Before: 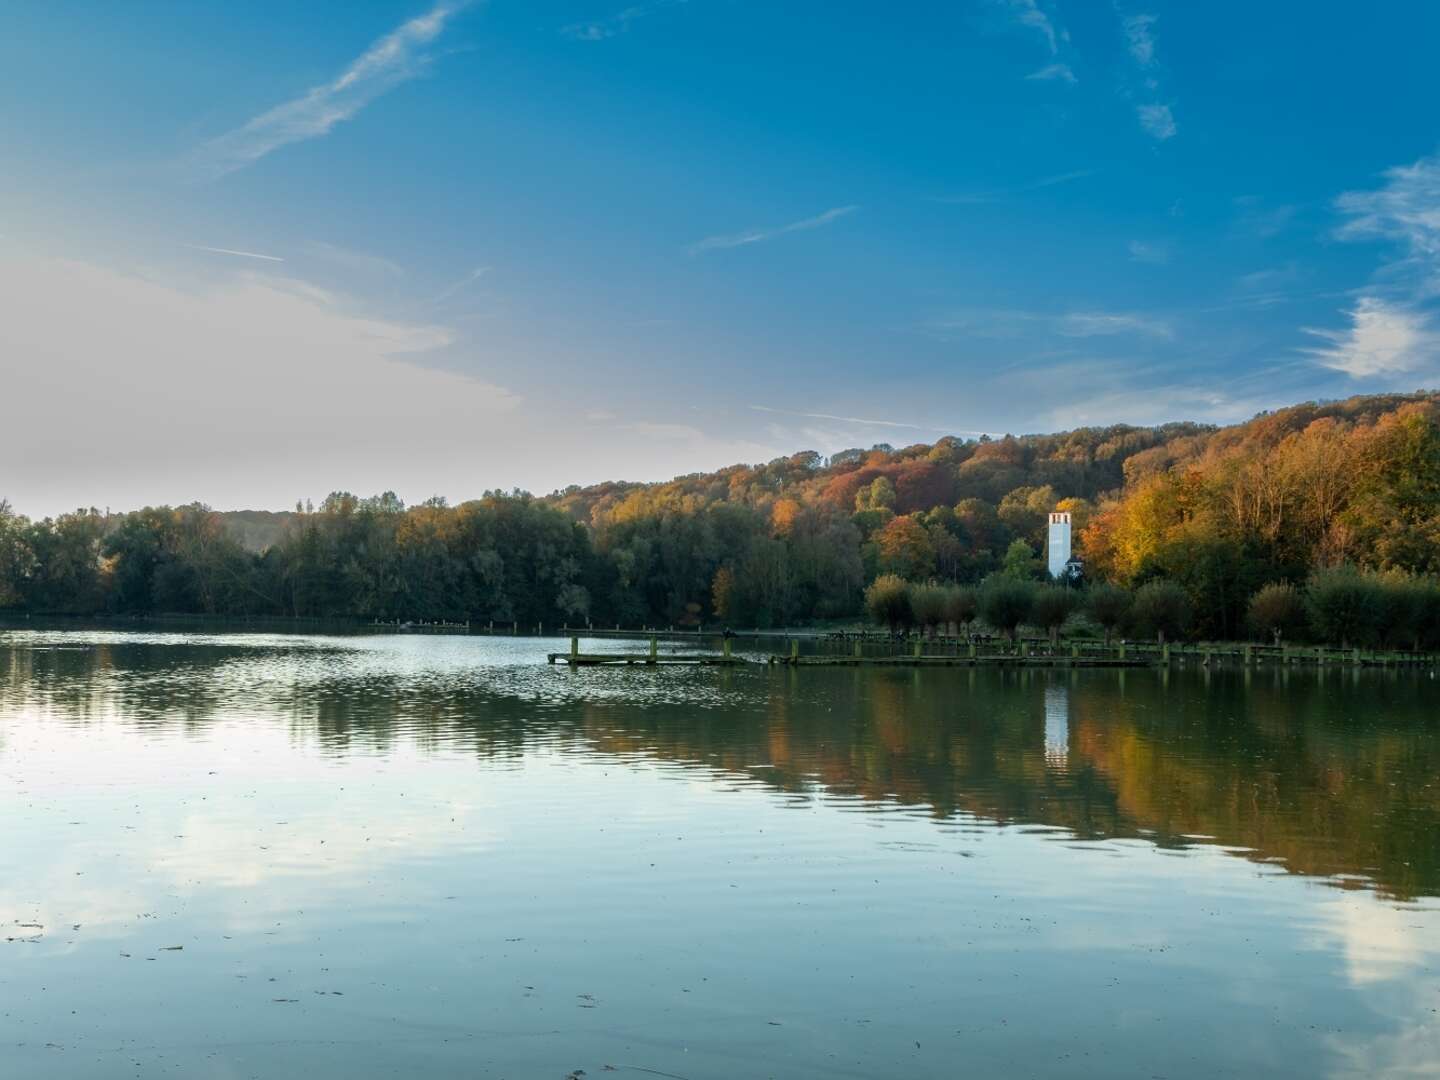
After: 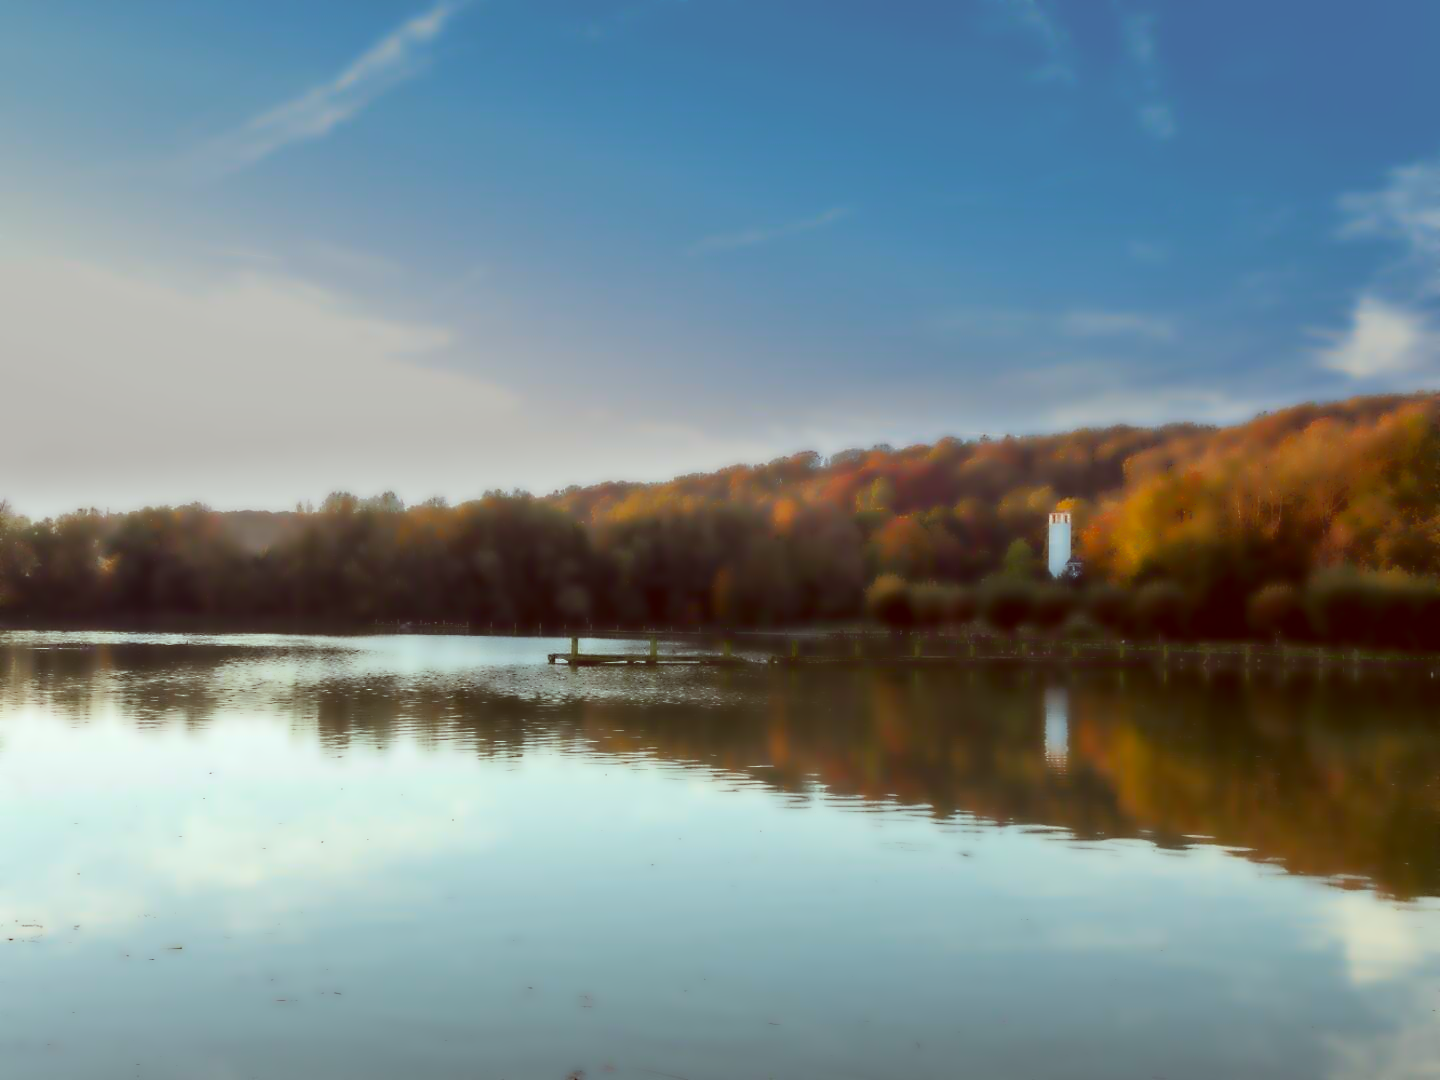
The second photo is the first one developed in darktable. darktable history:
lowpass: radius 4, soften with bilateral filter, unbound 0
contrast brightness saturation: contrast 0.05
color correction: highlights a* -7.23, highlights b* -0.161, shadows a* 20.08, shadows b* 11.73
